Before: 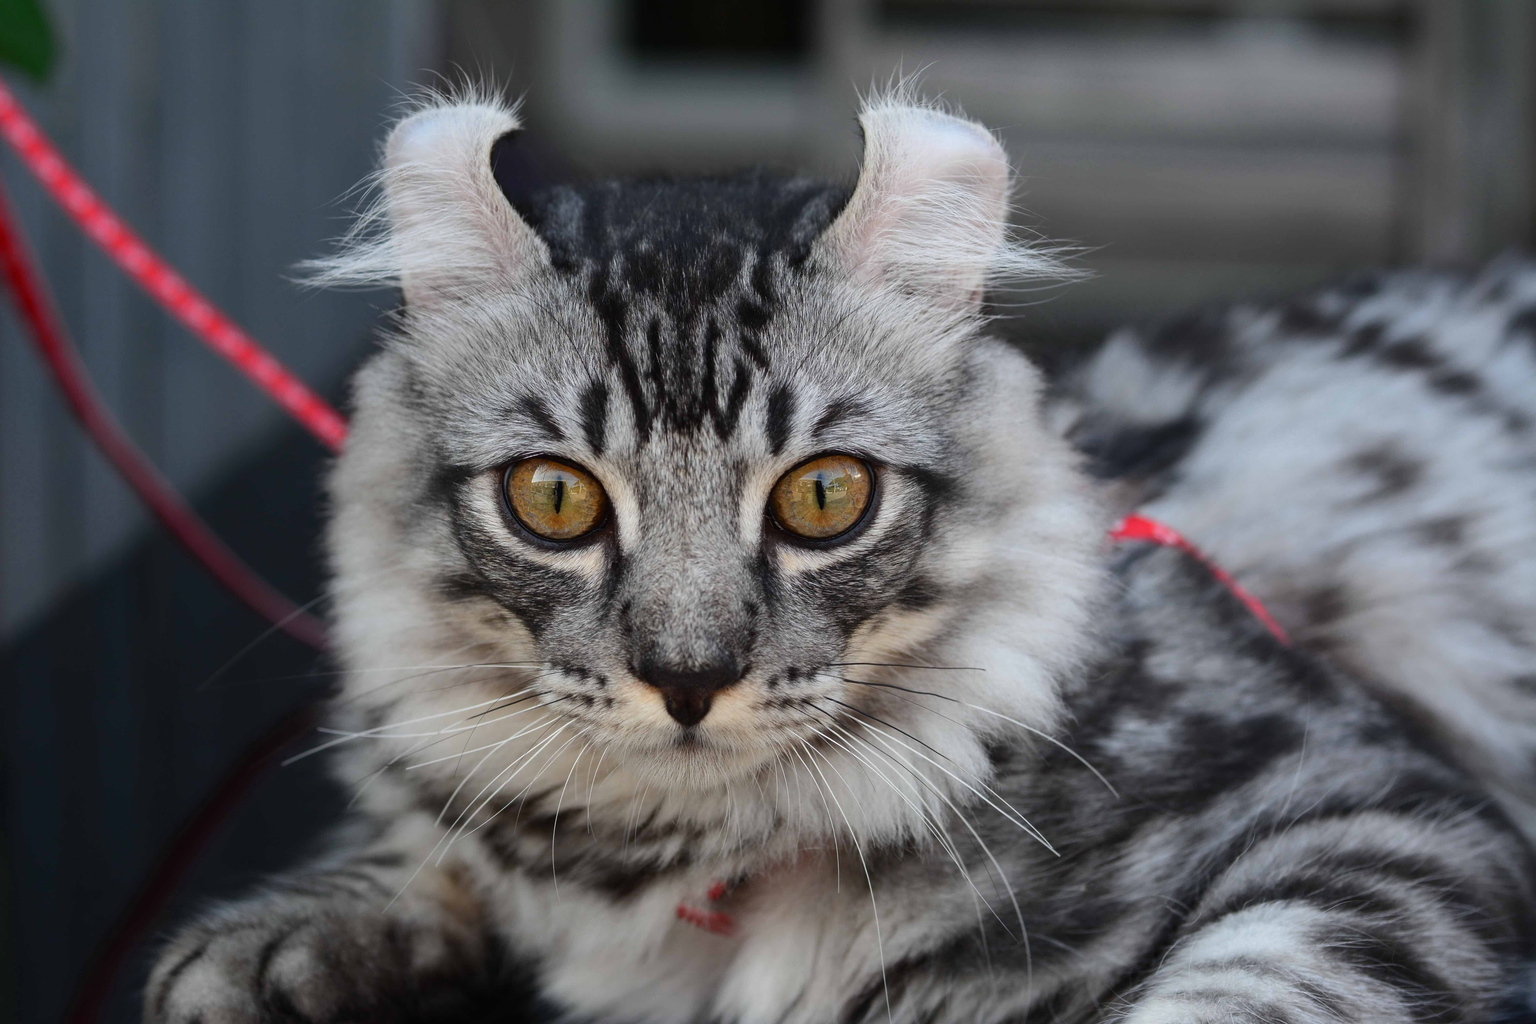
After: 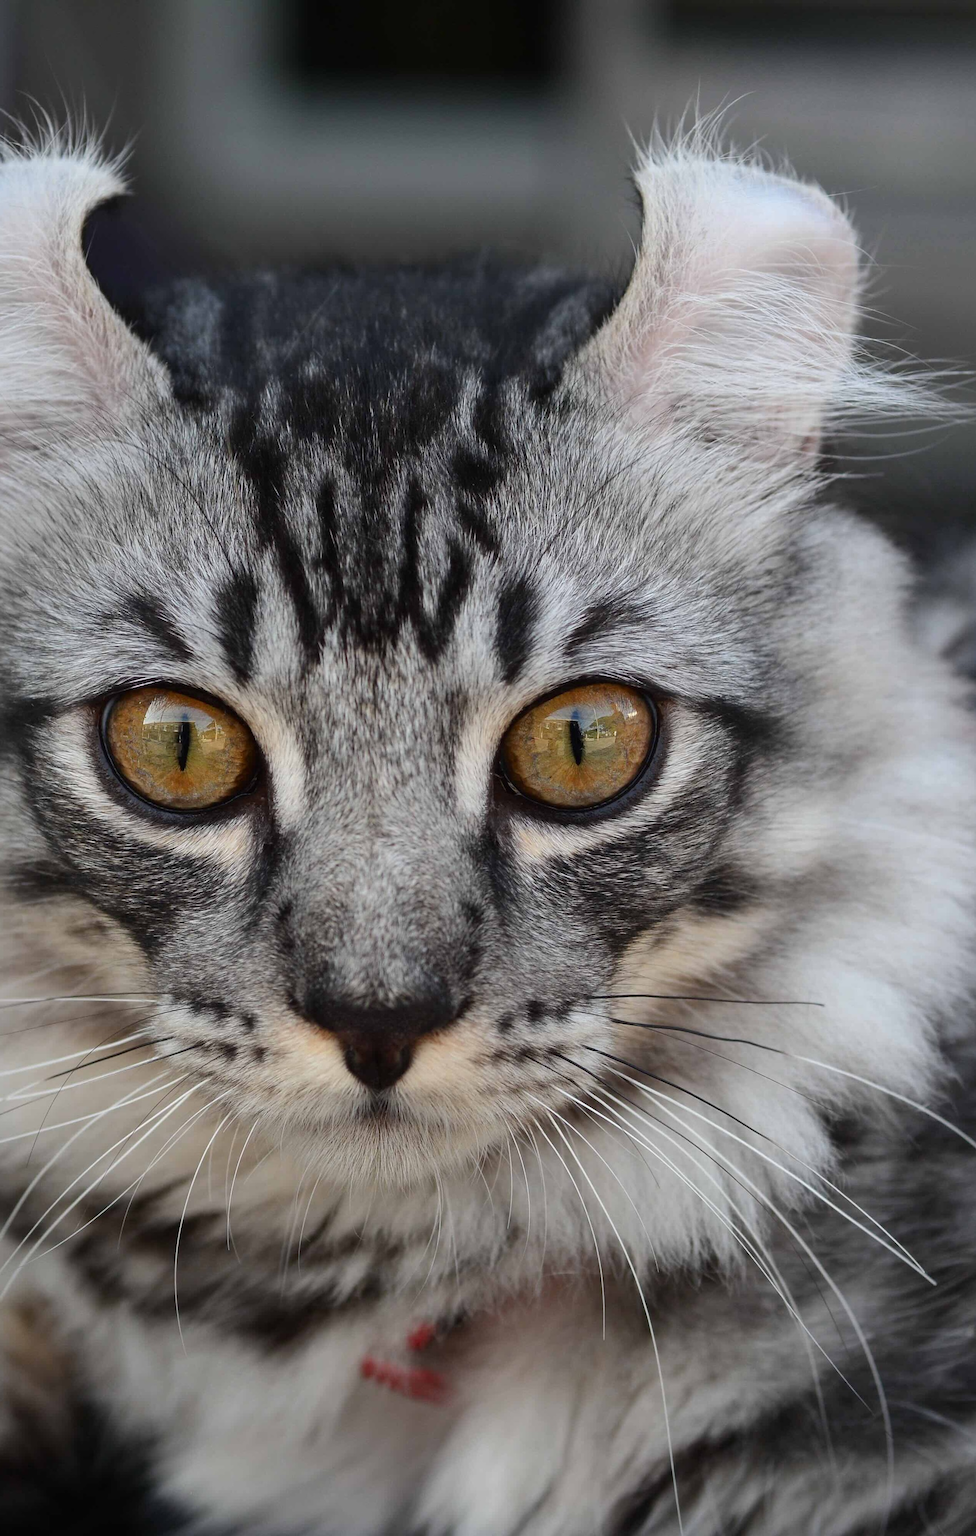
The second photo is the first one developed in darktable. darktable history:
crop: left 28.402%, right 29.196%
